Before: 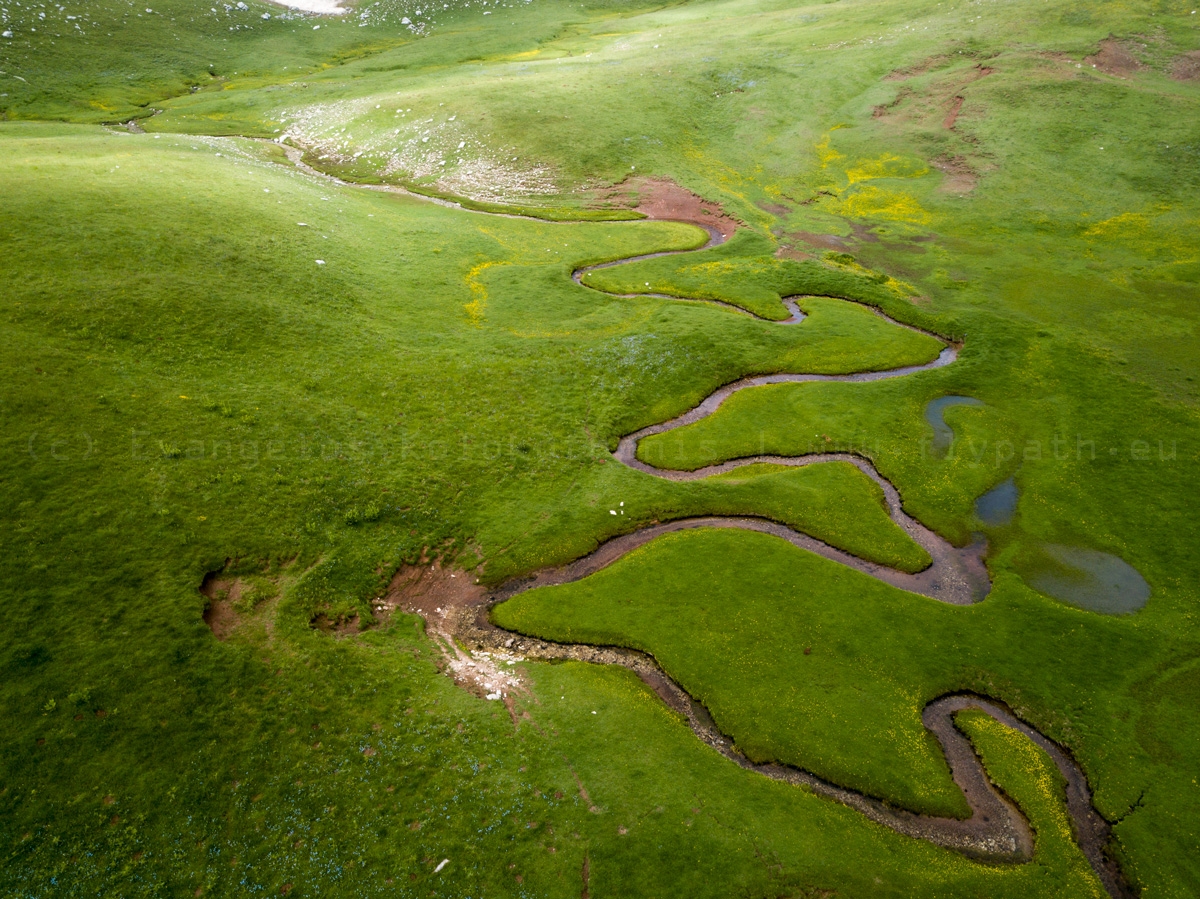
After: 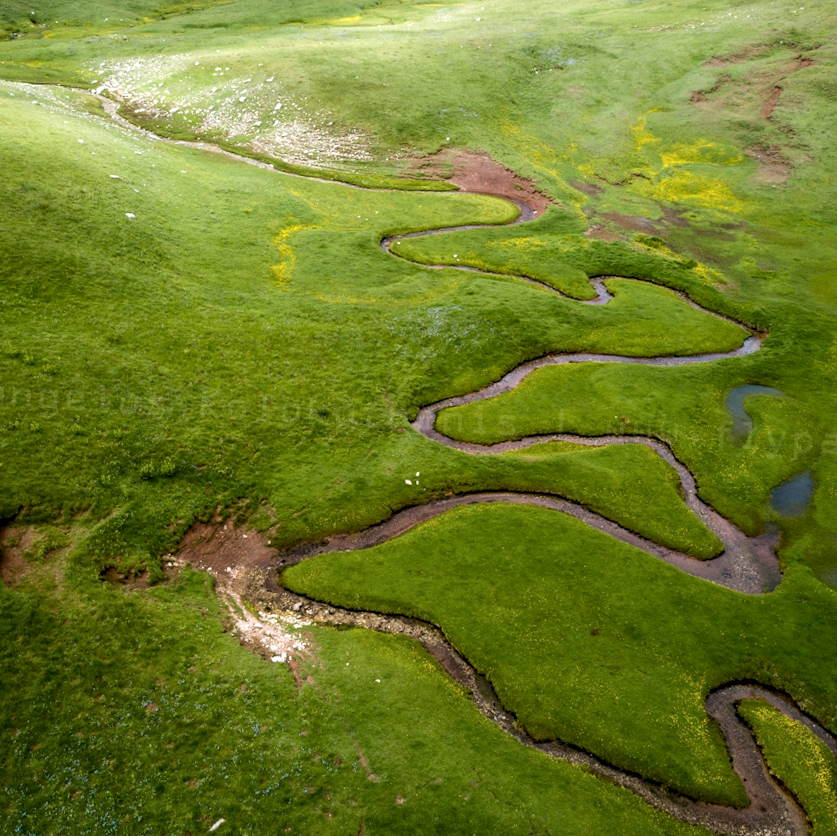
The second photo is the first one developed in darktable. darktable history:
crop and rotate: angle -3.27°, left 14.277%, top 0.028%, right 10.766%, bottom 0.028%
local contrast: detail 130%
